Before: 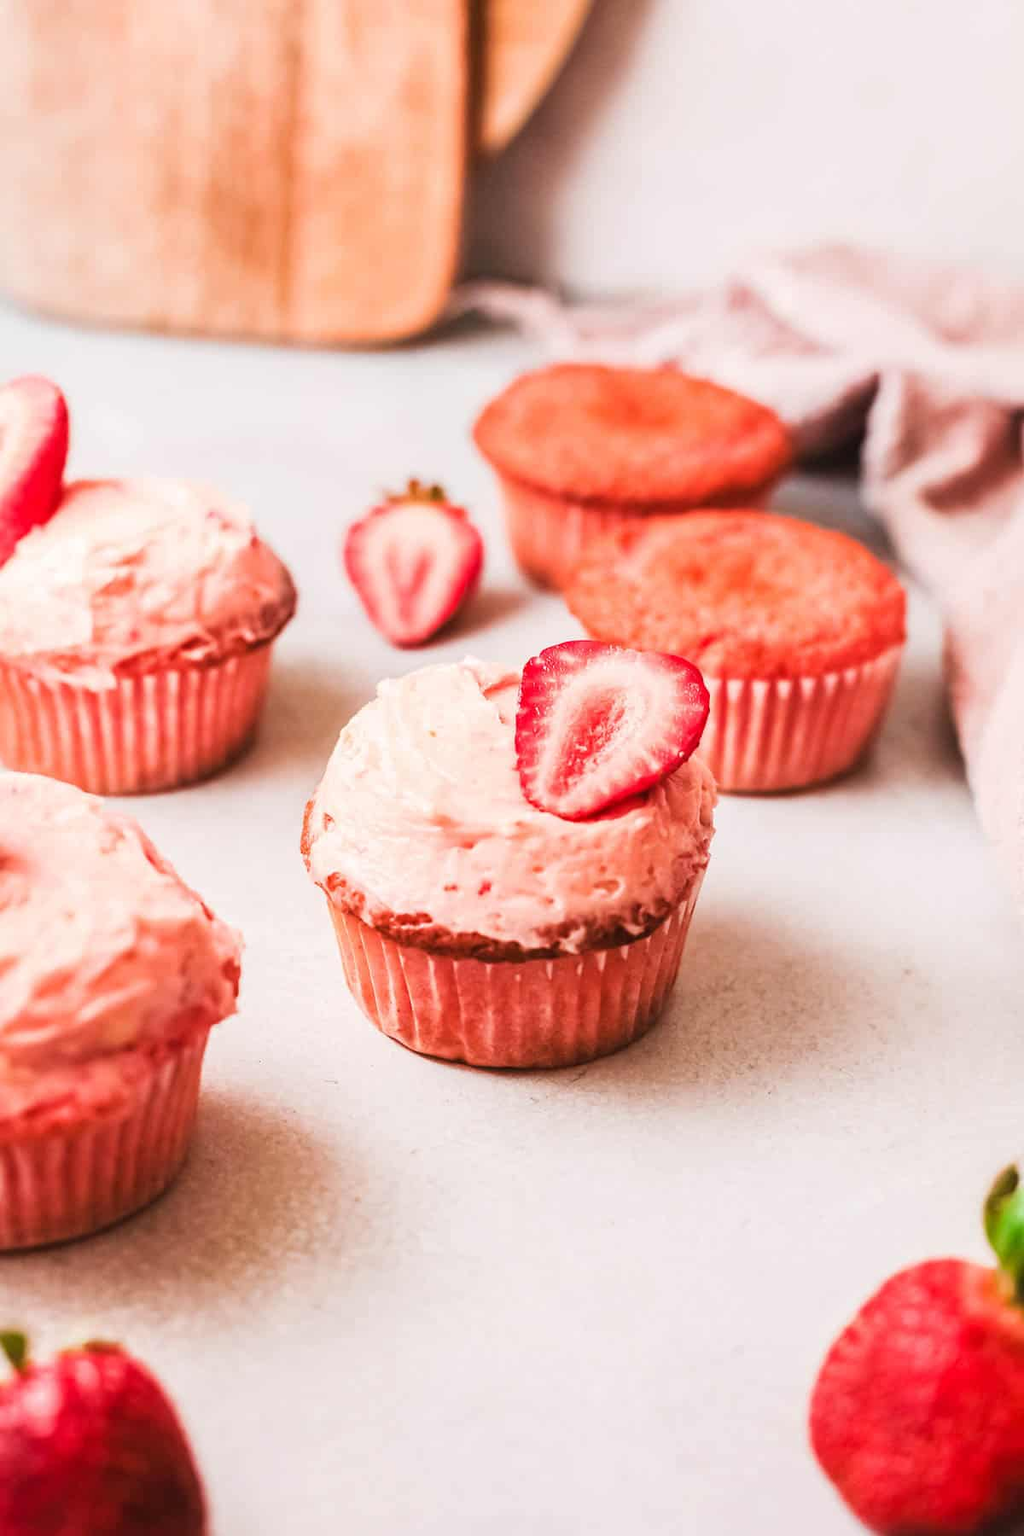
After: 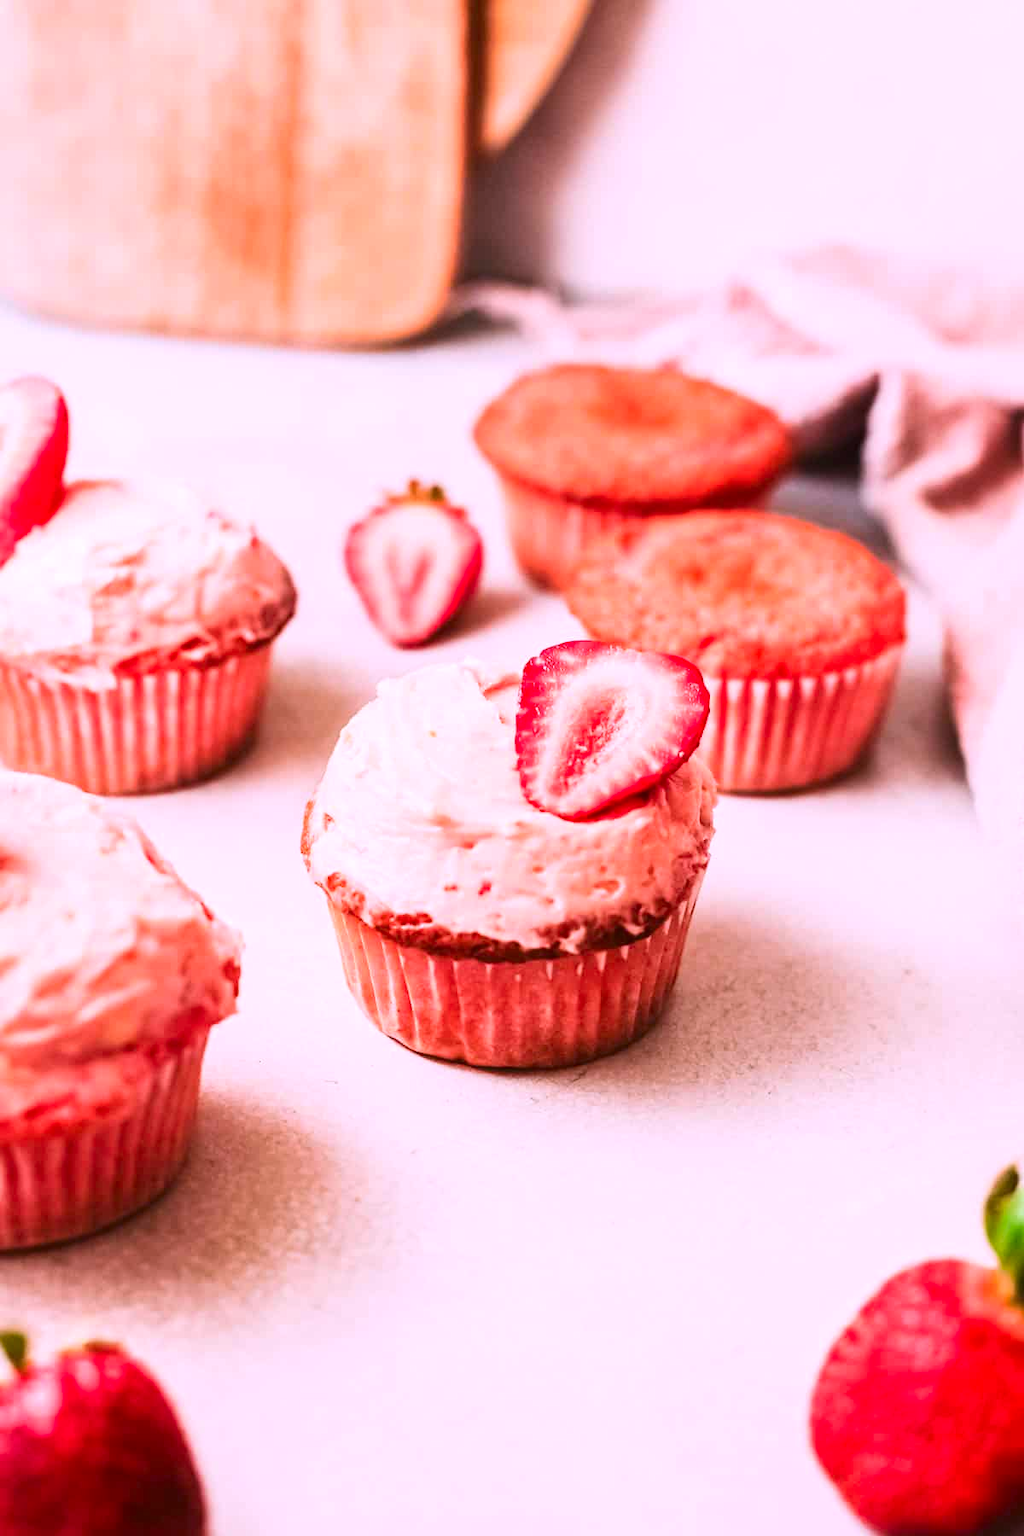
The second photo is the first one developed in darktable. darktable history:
white balance: red 1.066, blue 1.119
contrast brightness saturation: contrast 0.15, brightness -0.01, saturation 0.1
